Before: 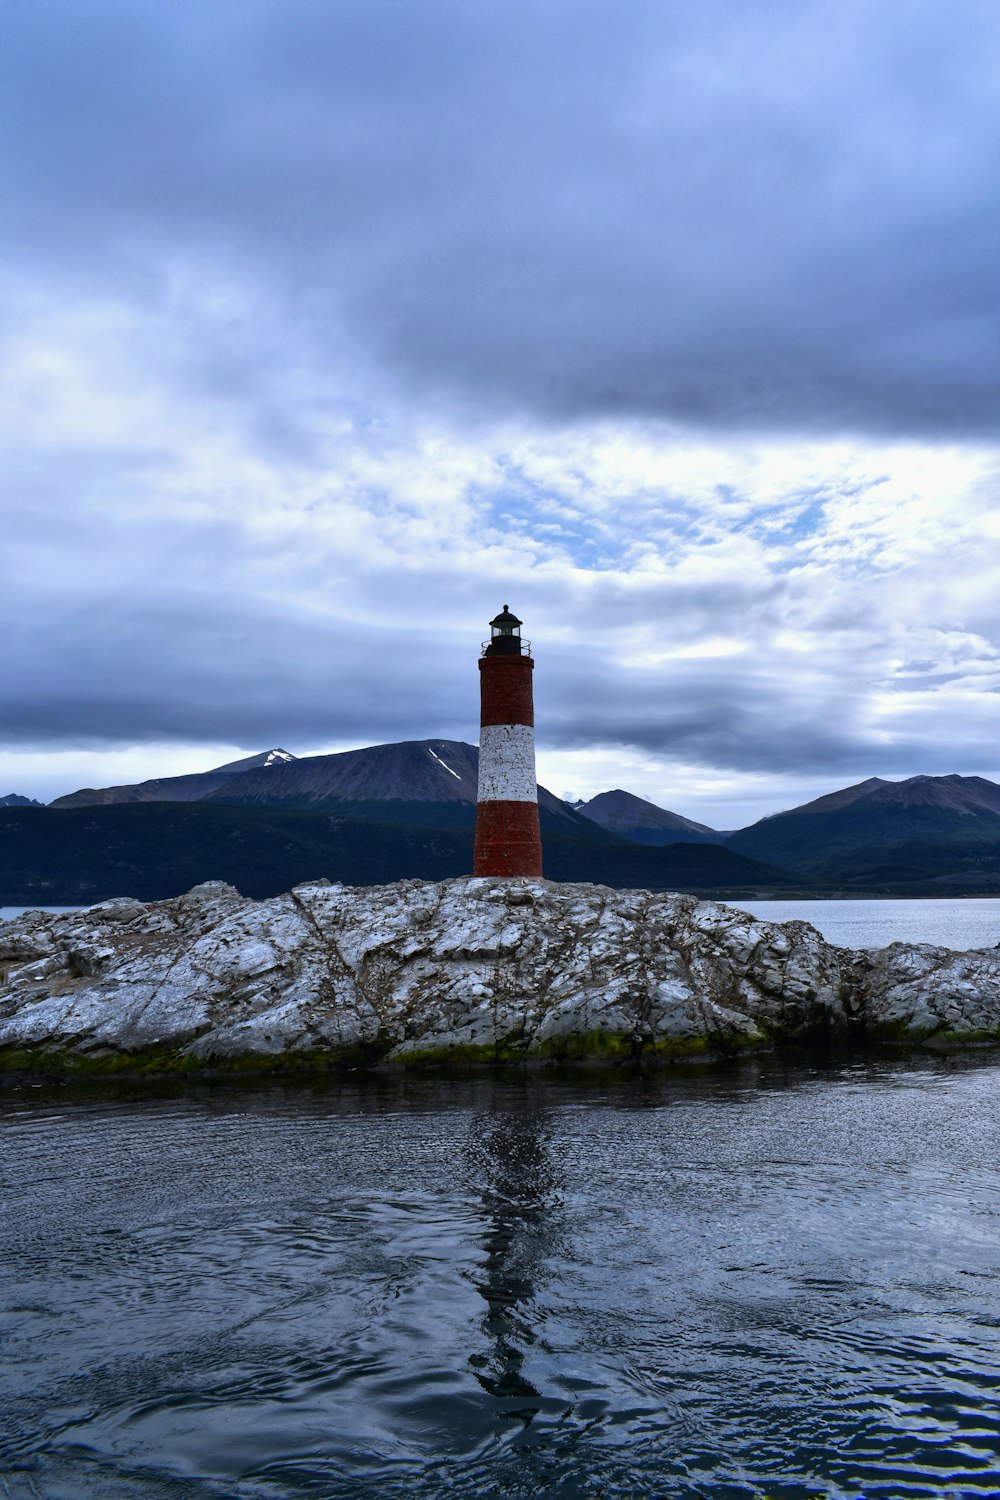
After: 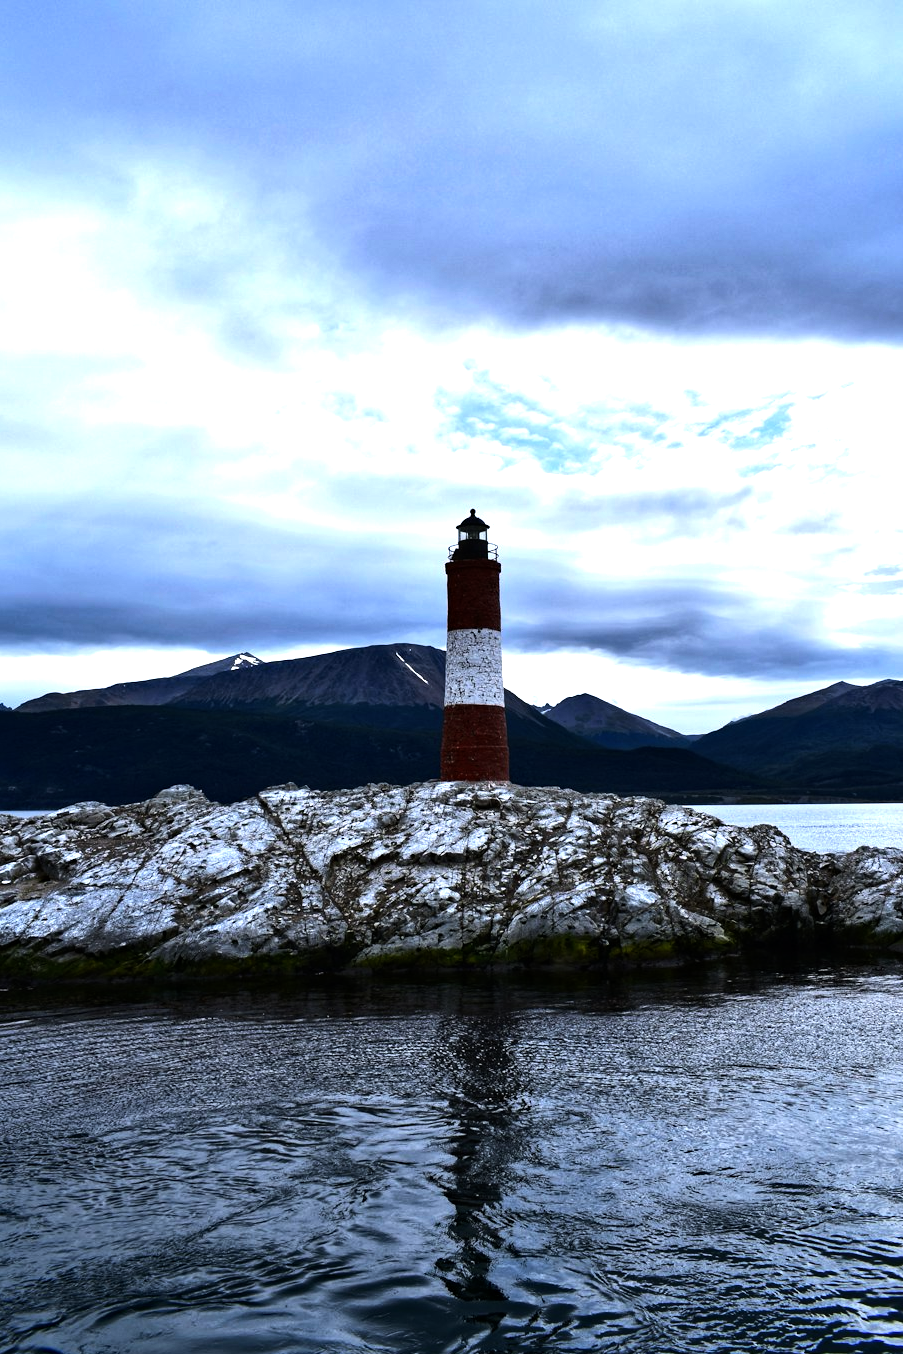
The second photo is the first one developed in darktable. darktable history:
haze removal: compatibility mode true, adaptive false
tone equalizer: -8 EV -1.08 EV, -7 EV -1.01 EV, -6 EV -0.867 EV, -5 EV -0.578 EV, -3 EV 0.578 EV, -2 EV 0.867 EV, -1 EV 1.01 EV, +0 EV 1.08 EV, edges refinement/feathering 500, mask exposure compensation -1.57 EV, preserve details no
crop: left 3.305%, top 6.436%, right 6.389%, bottom 3.258%
